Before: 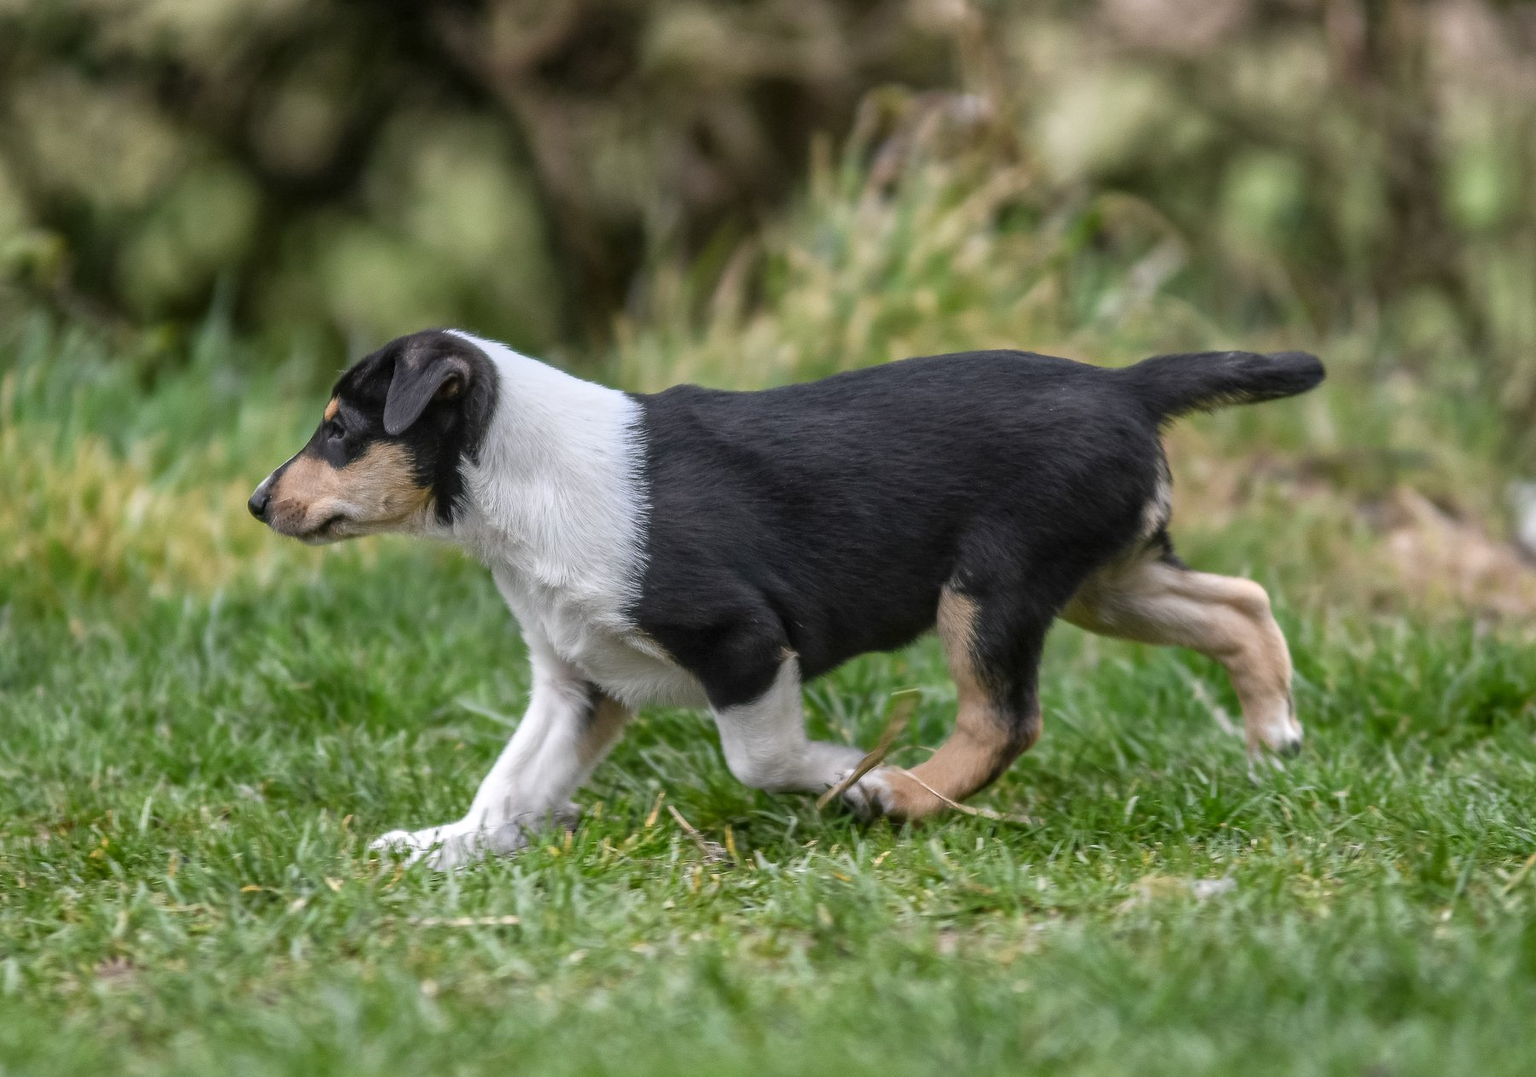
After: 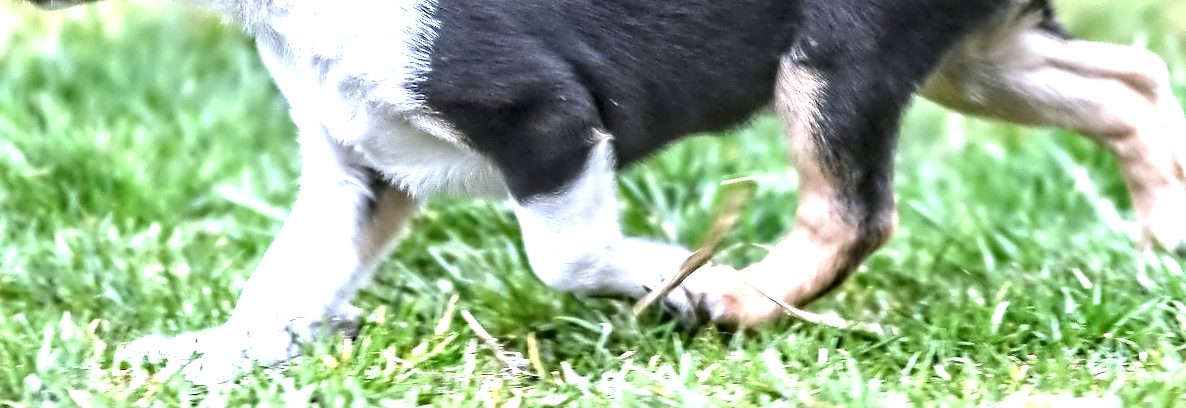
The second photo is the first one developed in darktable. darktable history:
rotate and perspective: lens shift (vertical) 0.048, lens shift (horizontal) -0.024, automatic cropping off
exposure: black level correction 0, exposure 1.7 EV, compensate exposure bias true, compensate highlight preservation false
color calibration: illuminant as shot in camera, x 0.358, y 0.373, temperature 4628.91 K
contrast equalizer: octaves 7, y [[0.5, 0.542, 0.583, 0.625, 0.667, 0.708], [0.5 ×6], [0.5 ×6], [0, 0.033, 0.067, 0.1, 0.133, 0.167], [0, 0.05, 0.1, 0.15, 0.2, 0.25]]
crop: left 18.091%, top 51.13%, right 17.525%, bottom 16.85%
tone equalizer: on, module defaults
color correction: highlights a* -0.772, highlights b* -8.92
local contrast: mode bilateral grid, contrast 15, coarseness 36, detail 105%, midtone range 0.2
